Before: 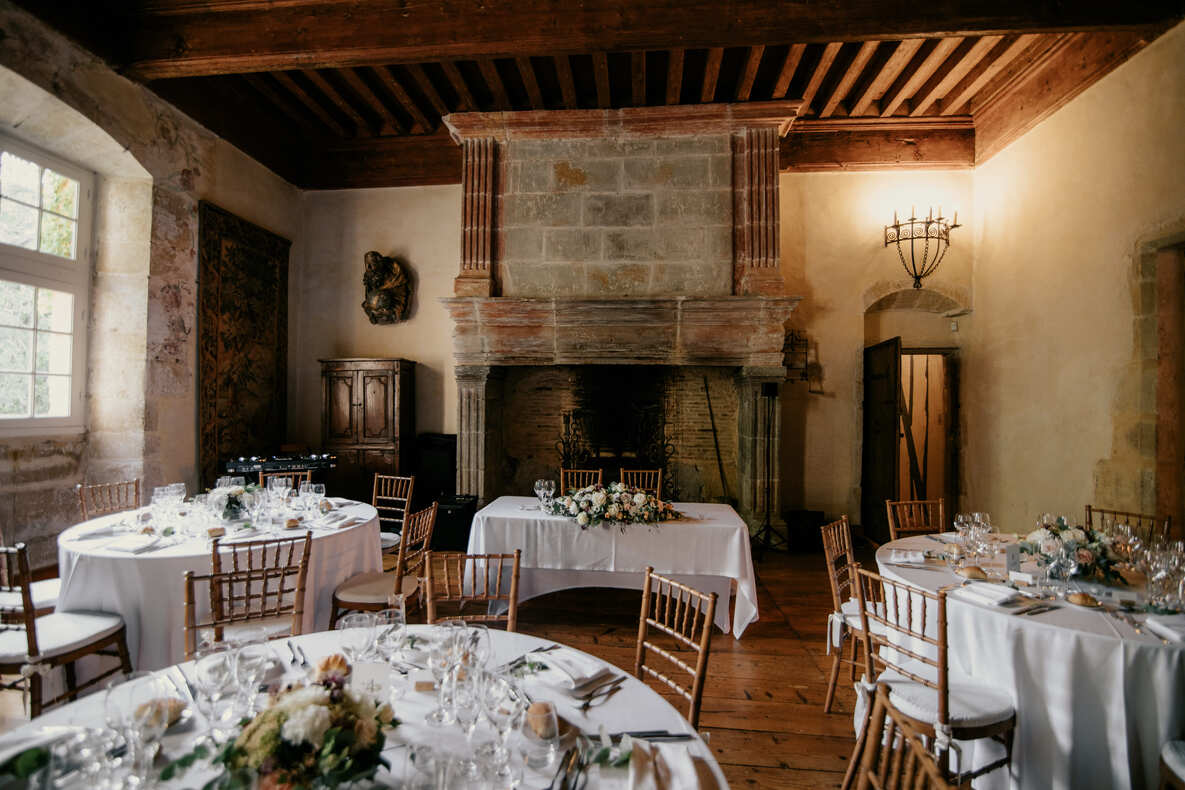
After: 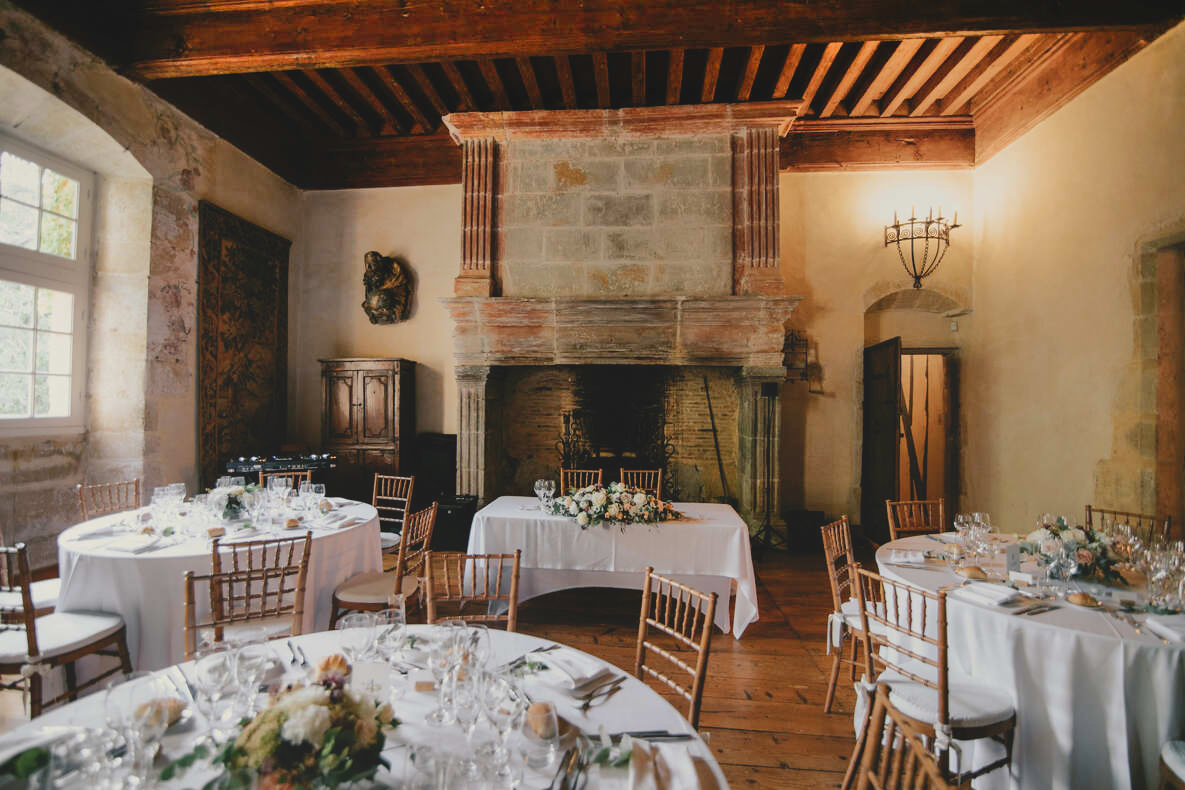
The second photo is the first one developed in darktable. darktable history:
shadows and highlights: radius 110.86, shadows 51.09, white point adjustment 9.16, highlights -4.17, highlights color adjustment 32.2%, soften with gaussian
local contrast: detail 69%
